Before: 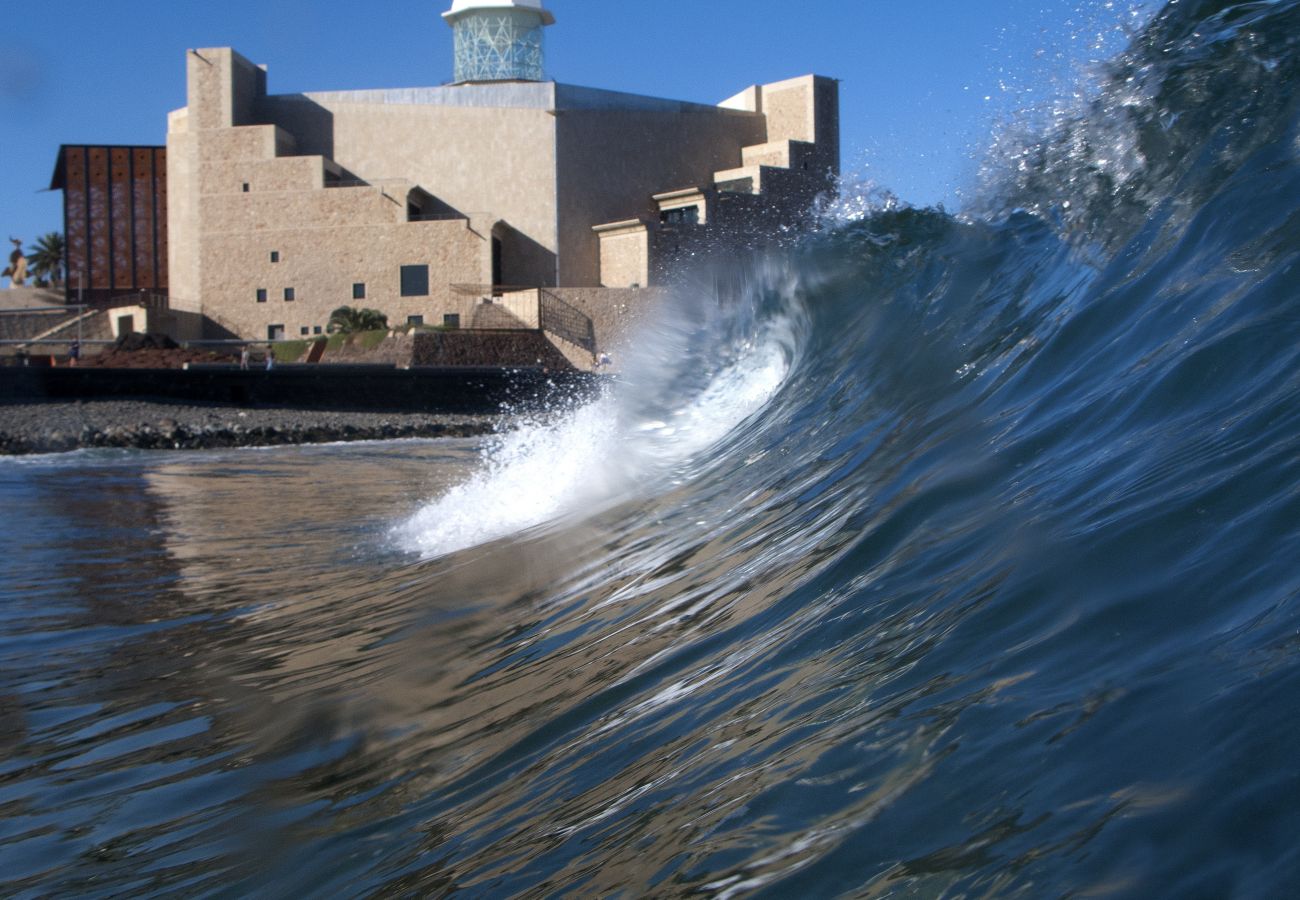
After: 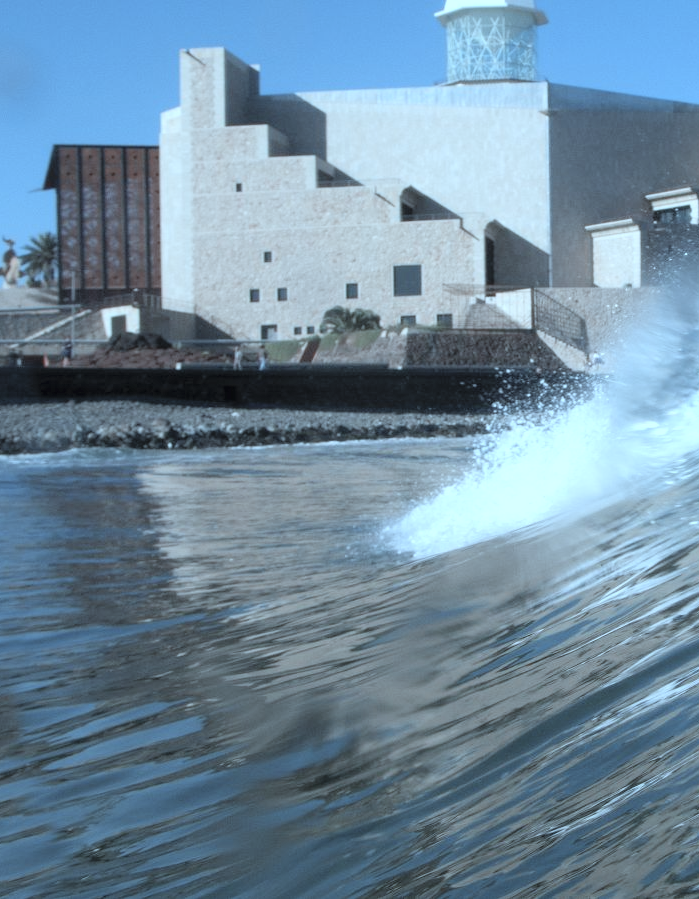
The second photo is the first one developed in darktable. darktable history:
contrast brightness saturation: contrast 0.1, brightness 0.3, saturation 0.14
color balance rgb: linear chroma grading › global chroma -16.06%, perceptual saturation grading › global saturation -32.85%, global vibrance -23.56%
crop: left 0.587%, right 45.588%, bottom 0.086%
color correction: highlights a* -10.69, highlights b* -19.19
